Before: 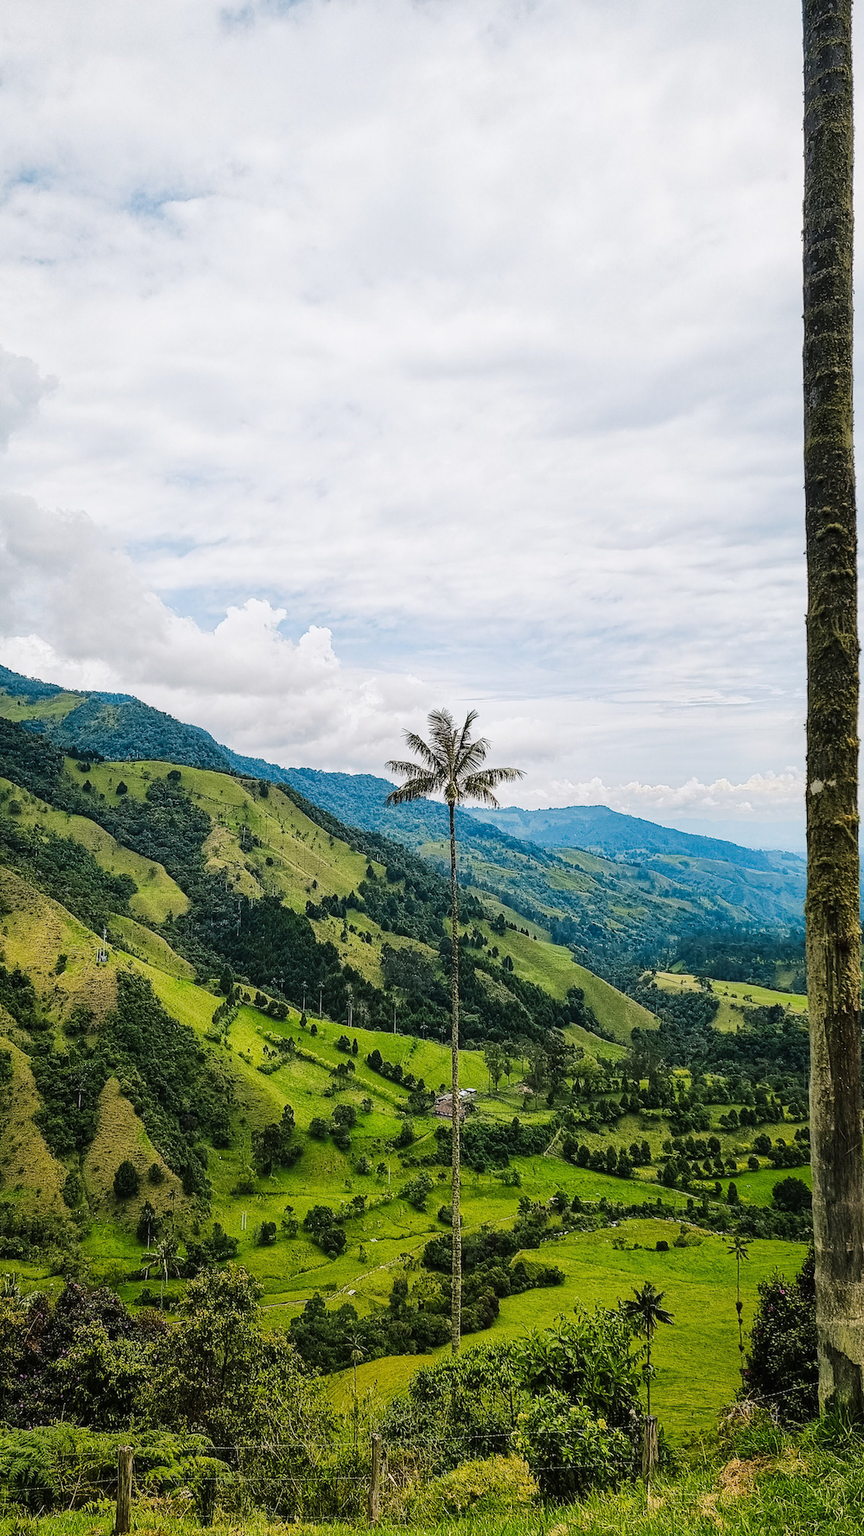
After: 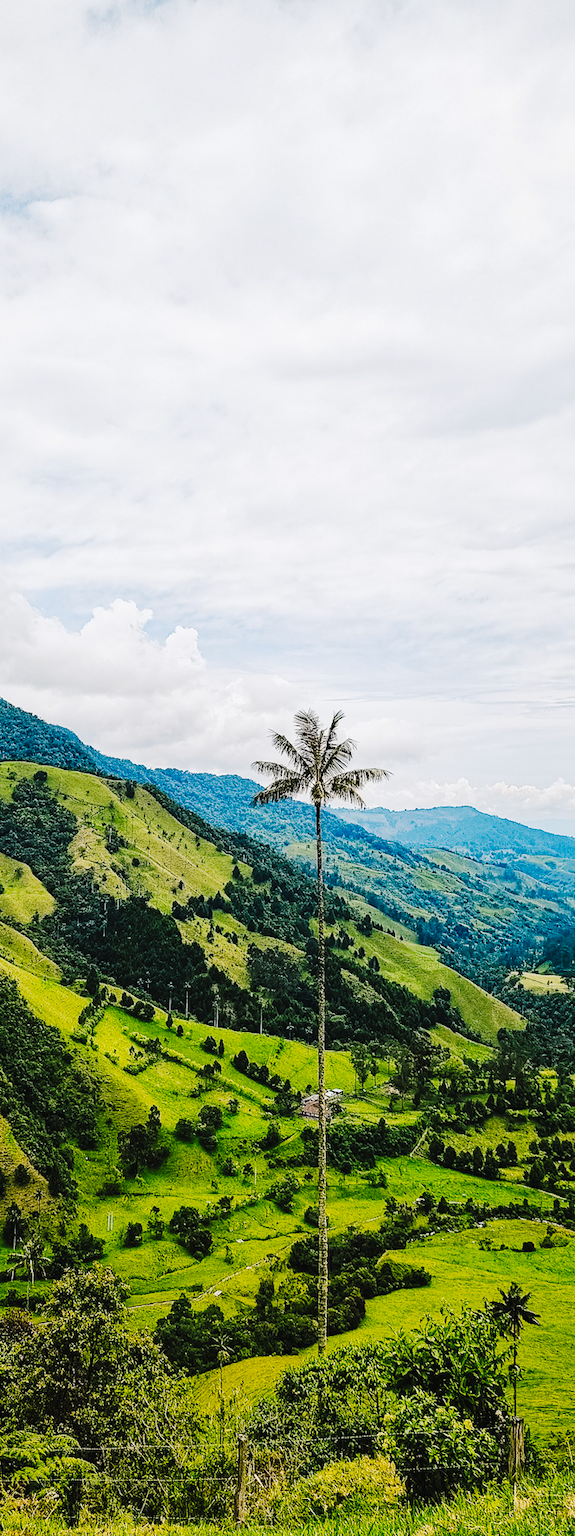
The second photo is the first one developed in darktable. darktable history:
tone curve: curves: ch0 [(0, 0) (0.003, 0.018) (0.011, 0.021) (0.025, 0.028) (0.044, 0.039) (0.069, 0.05) (0.1, 0.06) (0.136, 0.081) (0.177, 0.117) (0.224, 0.161) (0.277, 0.226) (0.335, 0.315) (0.399, 0.421) (0.468, 0.53) (0.543, 0.627) (0.623, 0.726) (0.709, 0.789) (0.801, 0.859) (0.898, 0.924) (1, 1)], preserve colors none
crop and rotate: left 15.546%, right 17.787%
rotate and perspective: automatic cropping original format, crop left 0, crop top 0
